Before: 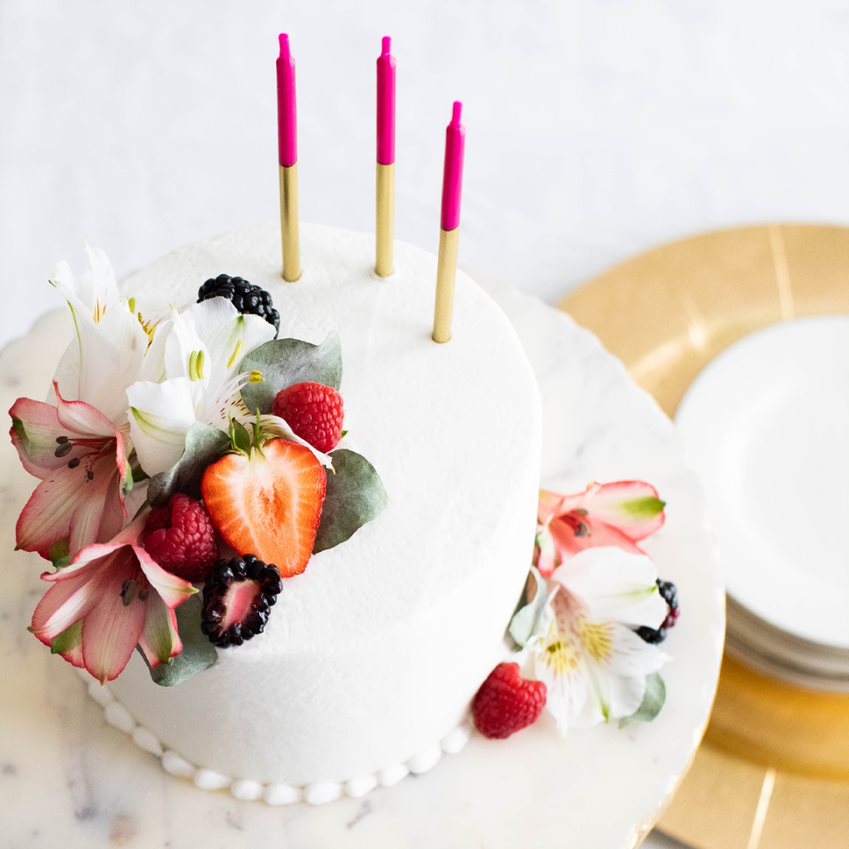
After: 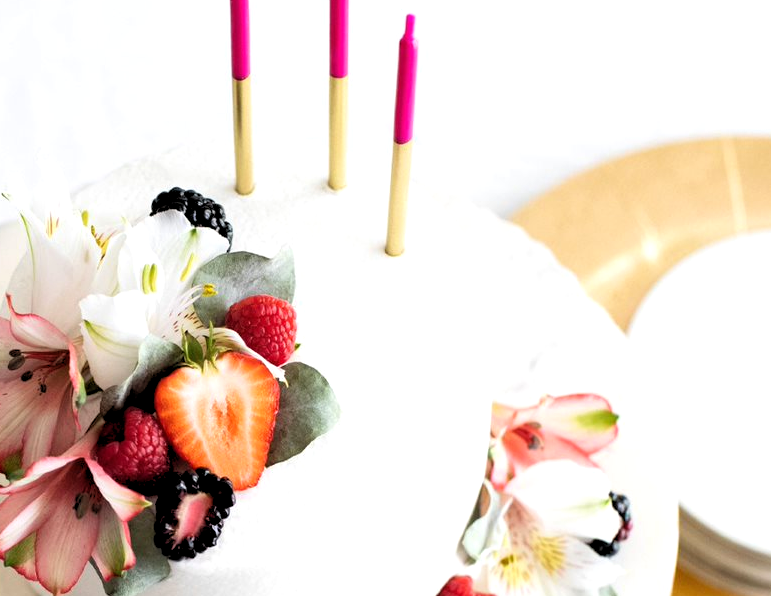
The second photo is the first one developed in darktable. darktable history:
crop: left 5.596%, top 10.314%, right 3.534%, bottom 19.395%
exposure: compensate highlight preservation false
rgb levels: levels [[0.01, 0.419, 0.839], [0, 0.5, 1], [0, 0.5, 1]]
